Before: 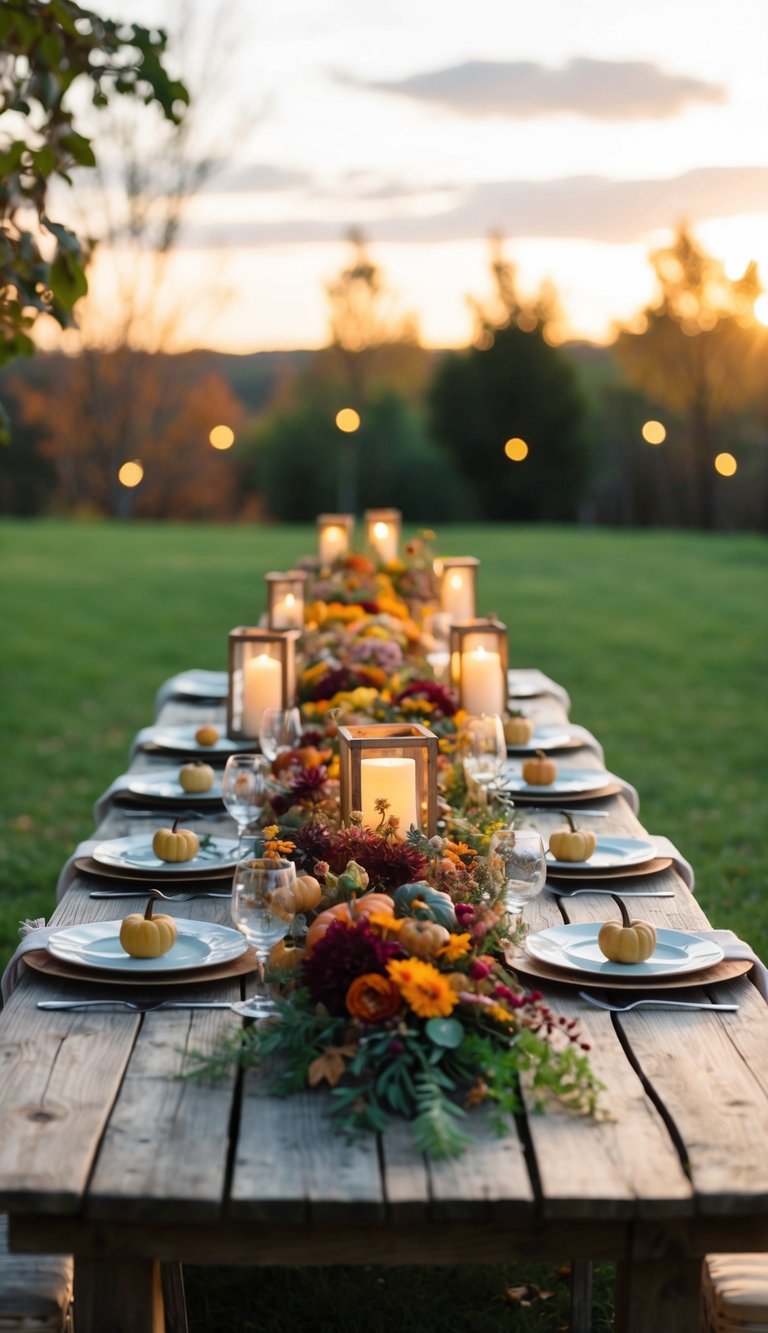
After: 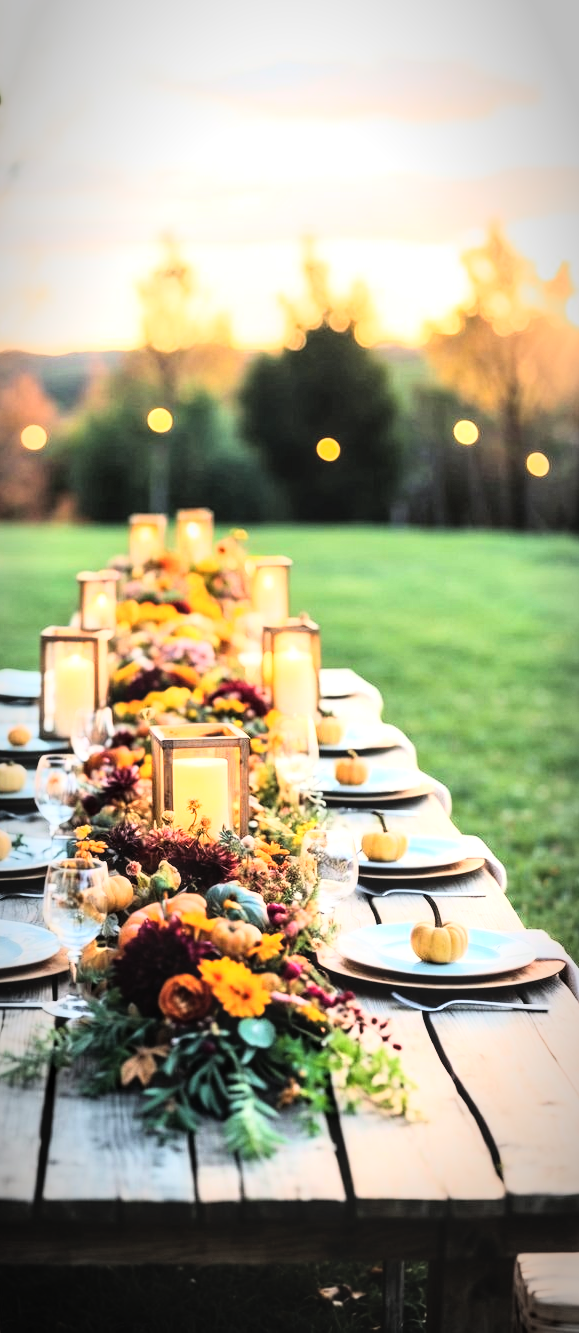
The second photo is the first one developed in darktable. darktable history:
vignetting: automatic ratio true
color balance: on, module defaults
rgb curve: curves: ch0 [(0, 0) (0.21, 0.15) (0.24, 0.21) (0.5, 0.75) (0.75, 0.96) (0.89, 0.99) (1, 1)]; ch1 [(0, 0.02) (0.21, 0.13) (0.25, 0.2) (0.5, 0.67) (0.75, 0.9) (0.89, 0.97) (1, 1)]; ch2 [(0, 0.02) (0.21, 0.13) (0.25, 0.2) (0.5, 0.67) (0.75, 0.9) (0.89, 0.97) (1, 1)], compensate middle gray true
local contrast: detail 130%
exposure: black level correction -0.005, exposure 0.622 EV, compensate highlight preservation false
crop and rotate: left 24.6%
